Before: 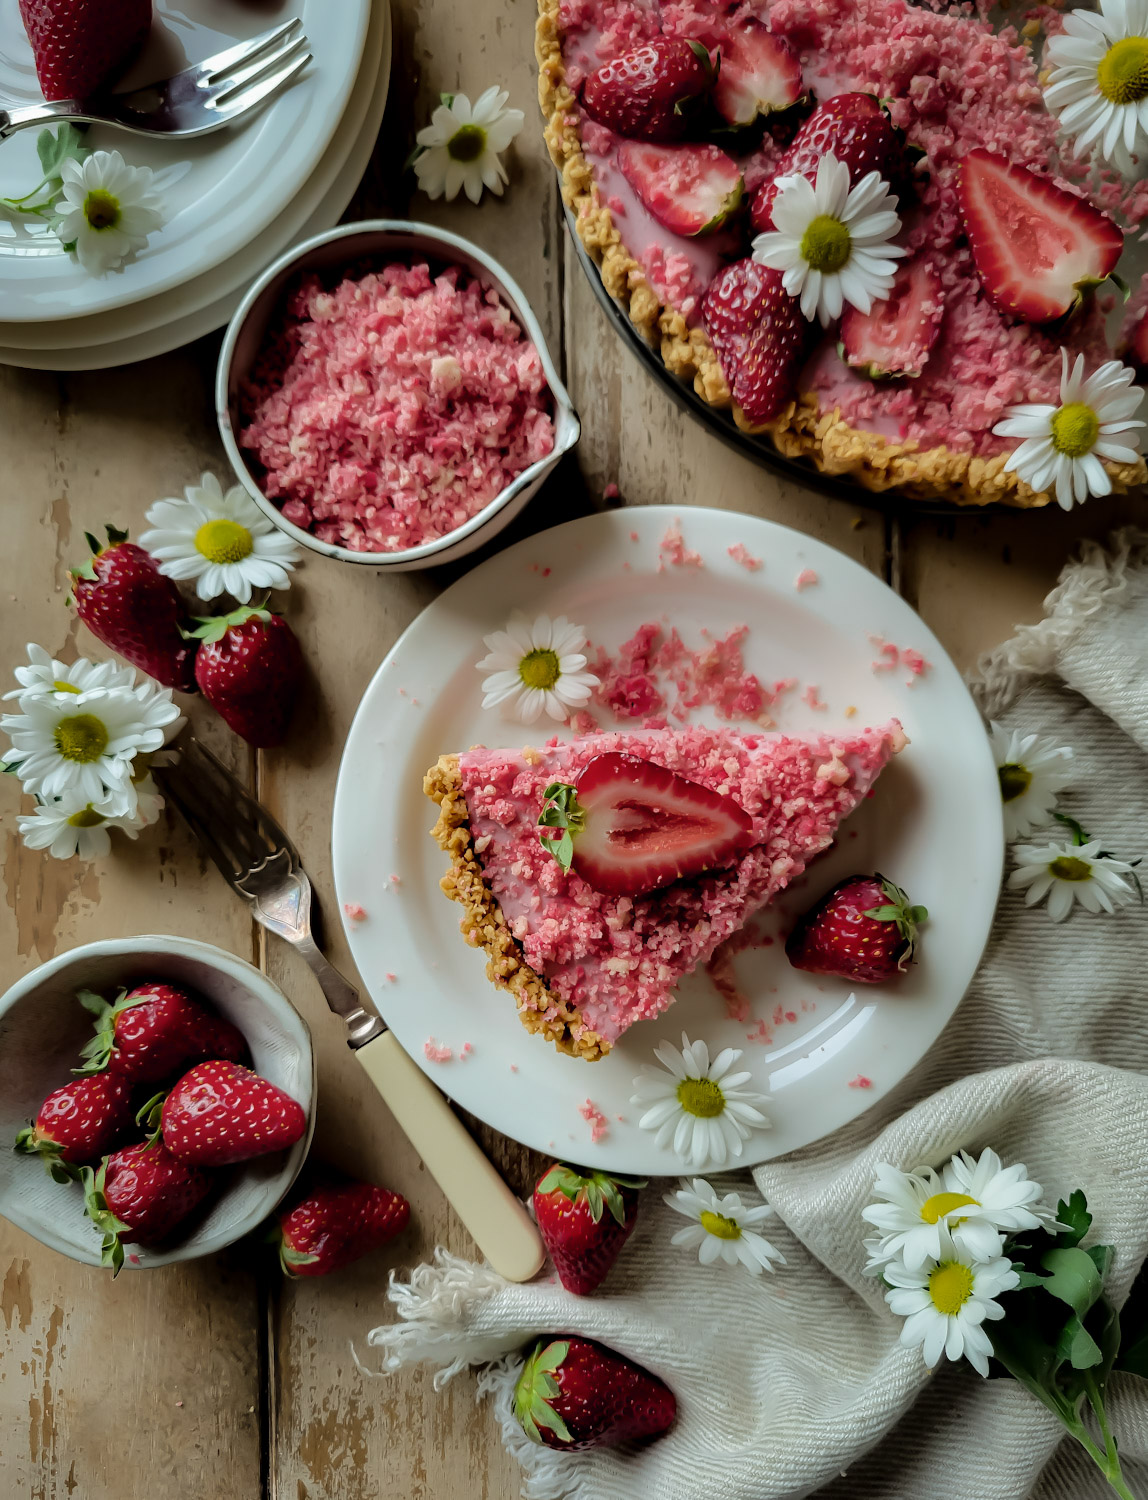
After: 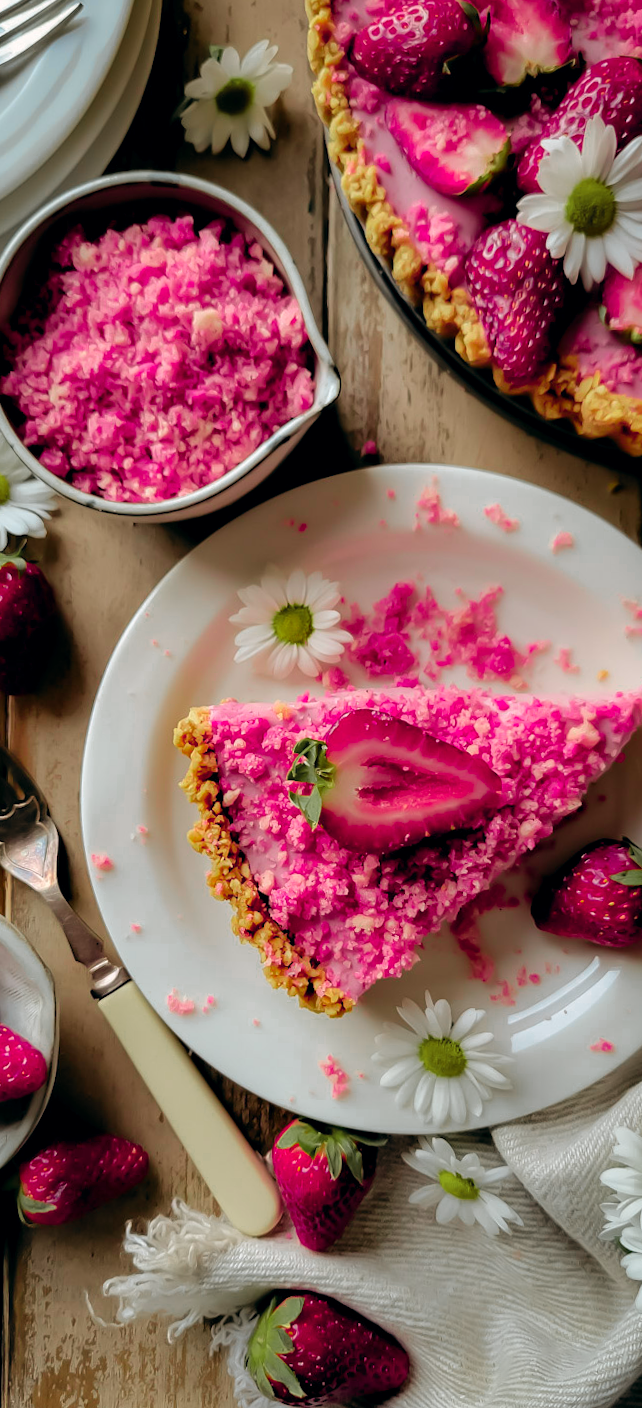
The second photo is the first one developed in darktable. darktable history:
rotate and perspective: rotation 1.57°, crop left 0.018, crop right 0.982, crop top 0.039, crop bottom 0.961
crop: left 21.674%, right 22.086%
color zones: curves: ch0 [(0, 0.533) (0.126, 0.533) (0.234, 0.533) (0.368, 0.357) (0.5, 0.5) (0.625, 0.5) (0.74, 0.637) (0.875, 0.5)]; ch1 [(0.004, 0.708) (0.129, 0.662) (0.25, 0.5) (0.375, 0.331) (0.496, 0.396) (0.625, 0.649) (0.739, 0.26) (0.875, 0.5) (1, 0.478)]; ch2 [(0, 0.409) (0.132, 0.403) (0.236, 0.558) (0.379, 0.448) (0.5, 0.5) (0.625, 0.5) (0.691, 0.39) (0.875, 0.5)]
color balance: lift [0.998, 0.998, 1.001, 1.002], gamma [0.995, 1.025, 0.992, 0.975], gain [0.995, 1.02, 0.997, 0.98]
